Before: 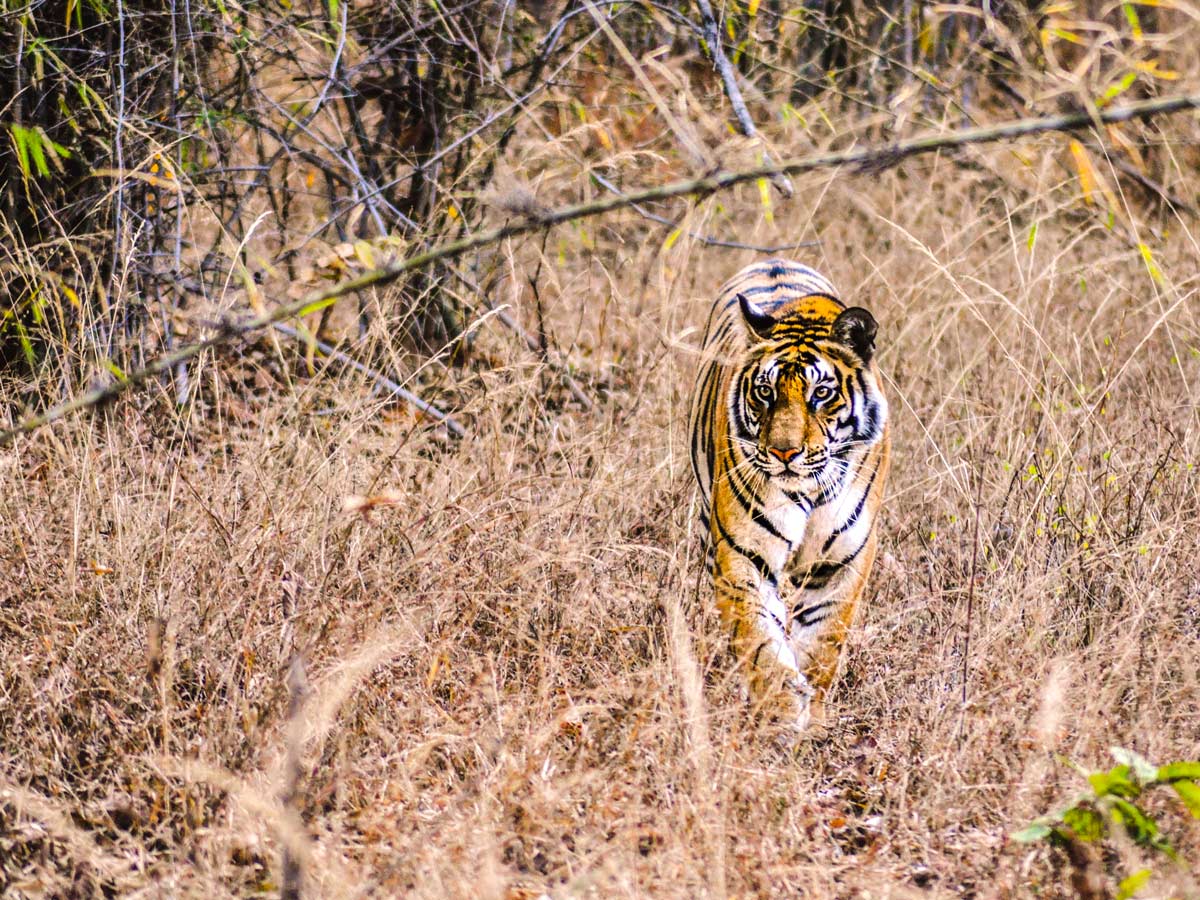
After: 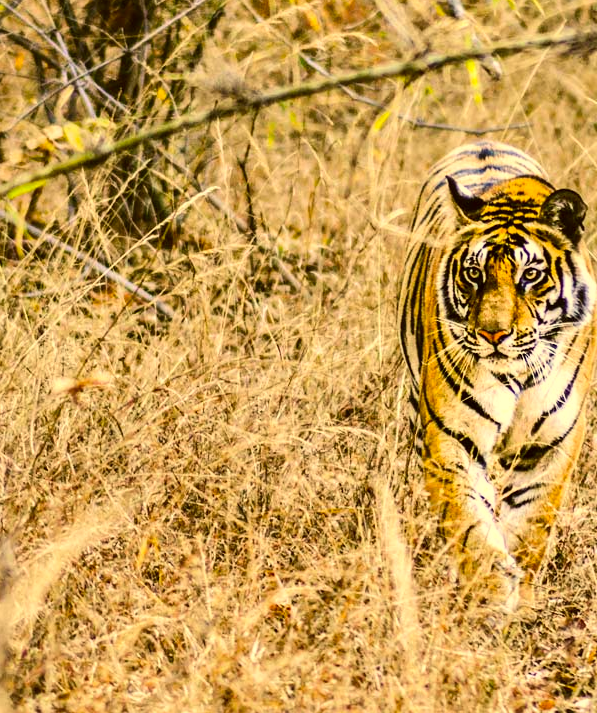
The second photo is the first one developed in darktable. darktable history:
crop and rotate: angle 0.021°, left 24.311%, top 13.2%, right 25.881%, bottom 7.489%
exposure: compensate exposure bias true, compensate highlight preservation false
color correction: highlights a* 0.151, highlights b* 29.14, shadows a* -0.173, shadows b* 21.75
tone equalizer: edges refinement/feathering 500, mask exposure compensation -1.57 EV, preserve details no
contrast brightness saturation: contrast 0.146, brightness 0.053
